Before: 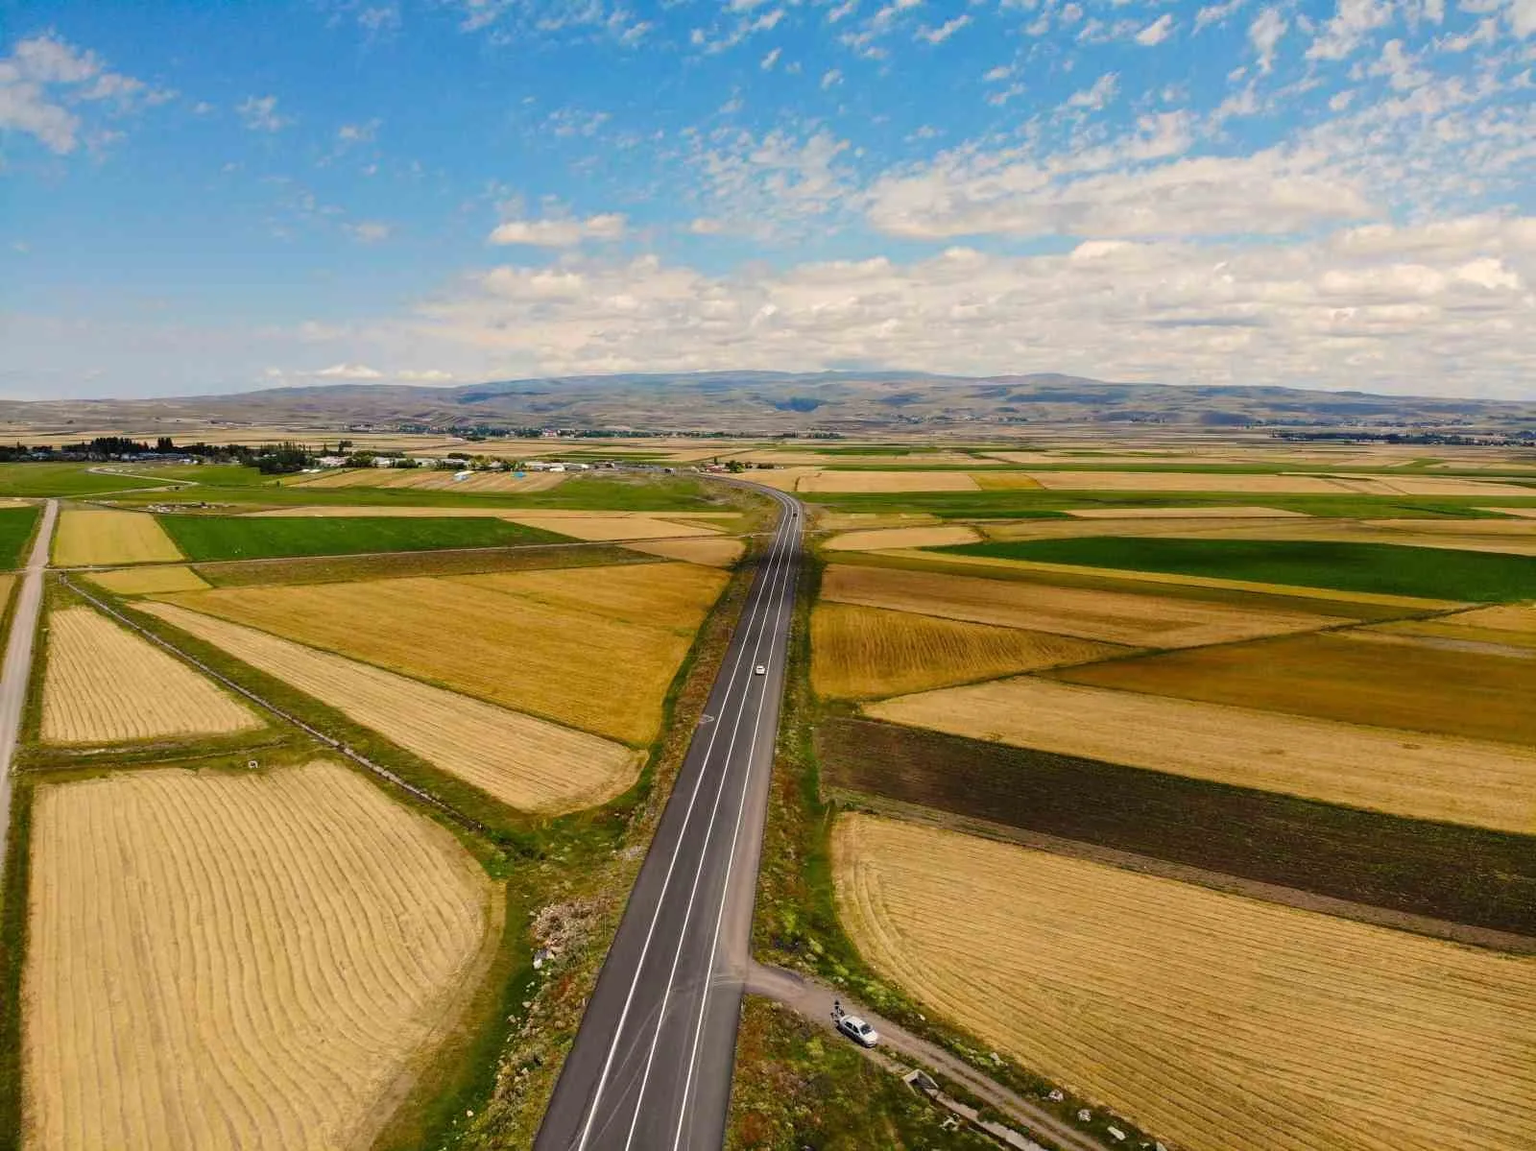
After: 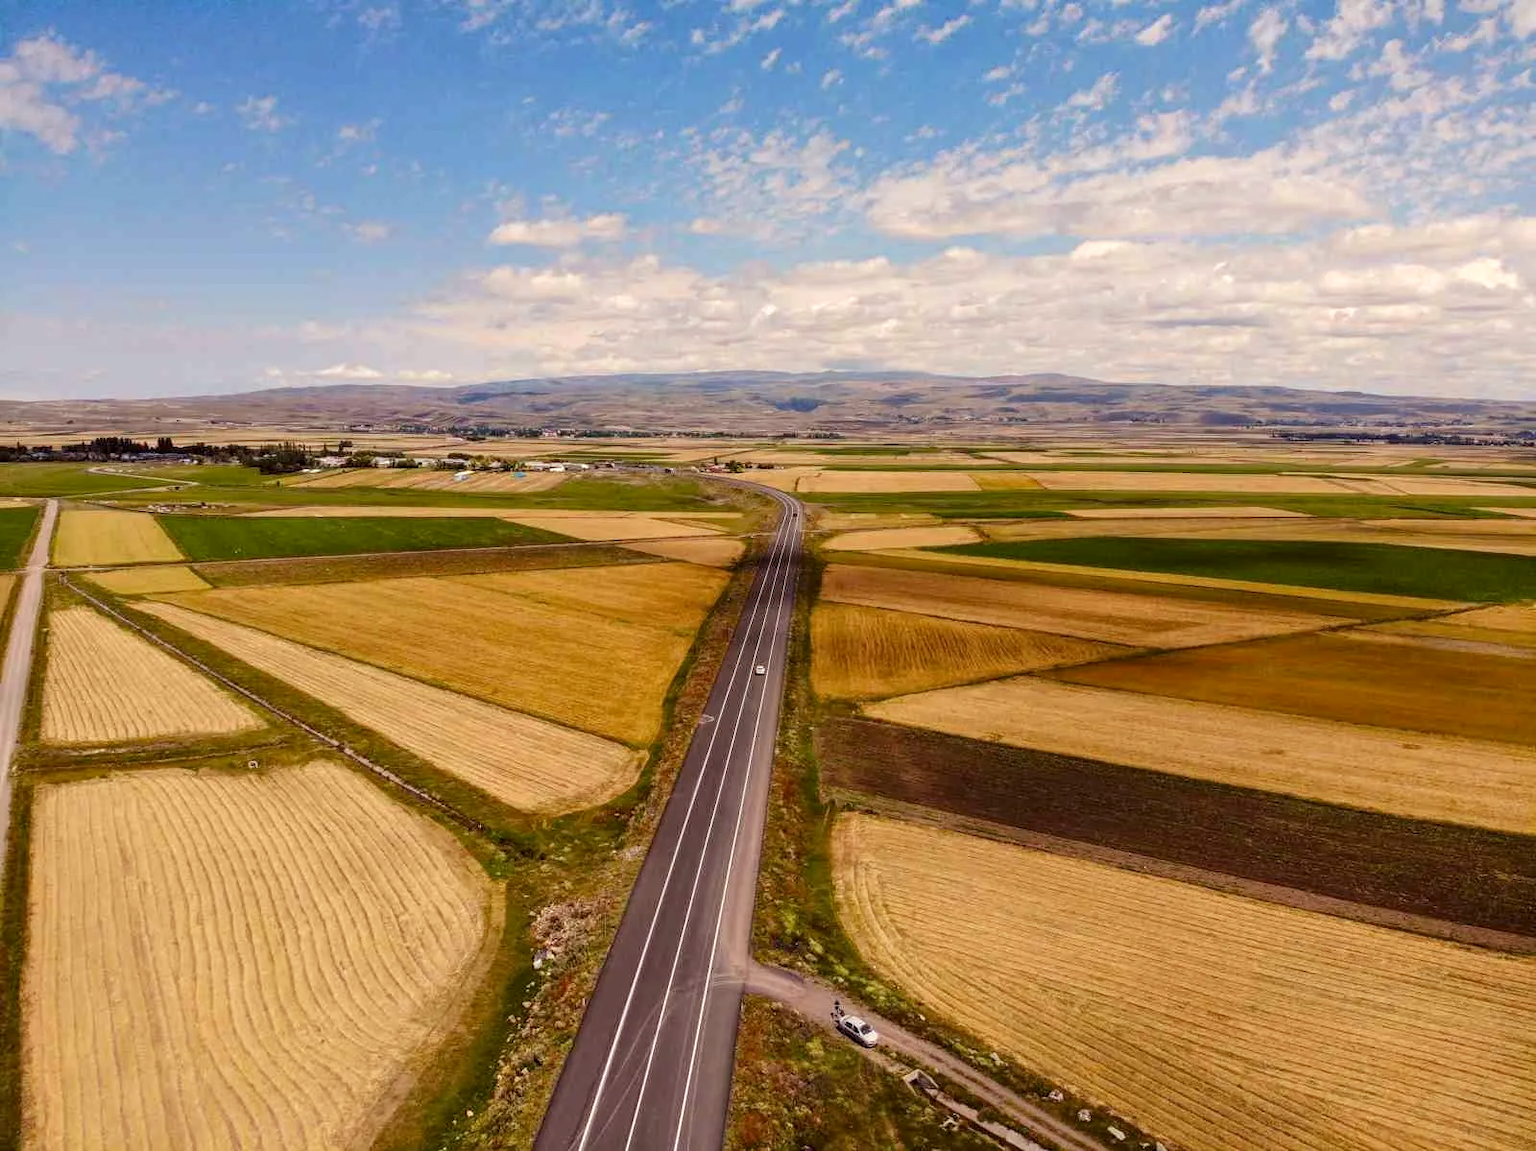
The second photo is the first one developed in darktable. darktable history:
local contrast: on, module defaults
rgb levels: mode RGB, independent channels, levels [[0, 0.474, 1], [0, 0.5, 1], [0, 0.5, 1]]
